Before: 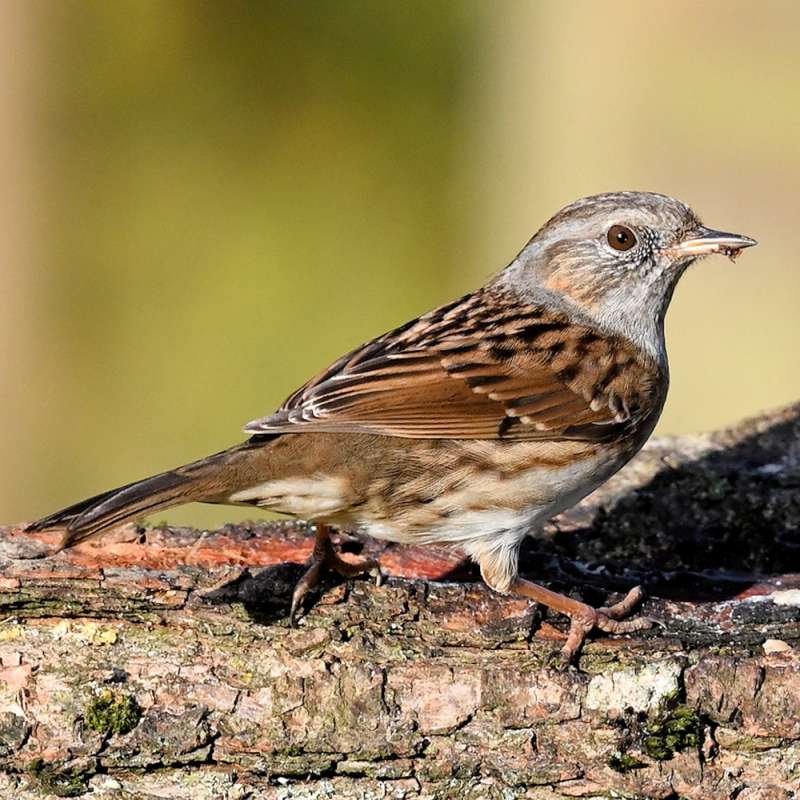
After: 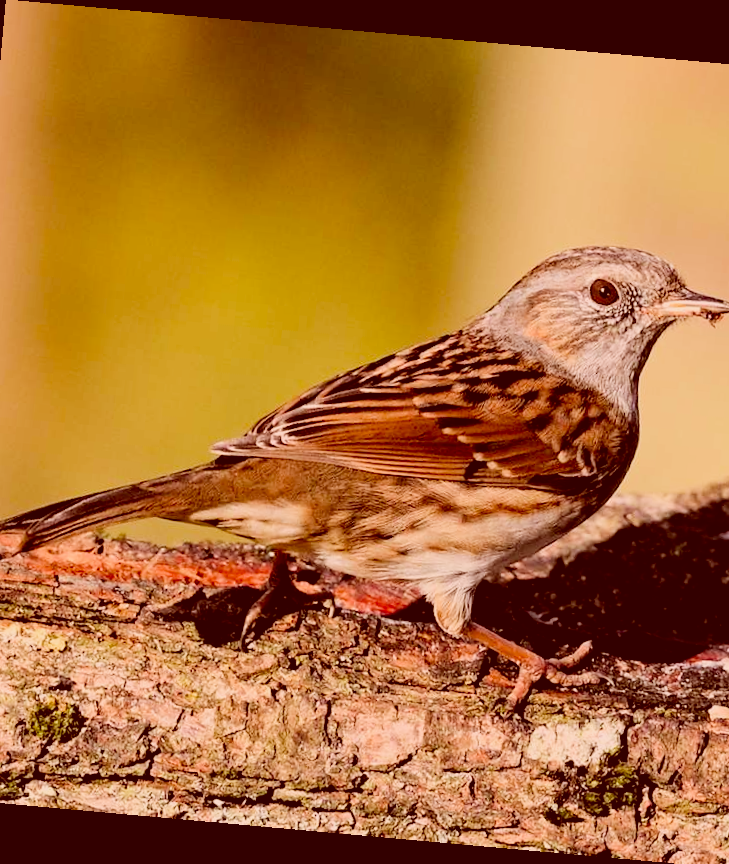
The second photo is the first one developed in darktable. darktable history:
crop: left 7.598%, right 7.873%
rotate and perspective: rotation 5.12°, automatic cropping off
color correction: highlights a* 9.03, highlights b* 8.71, shadows a* 40, shadows b* 40, saturation 0.8
tone equalizer: -8 EV -0.75 EV, -7 EV -0.7 EV, -6 EV -0.6 EV, -5 EV -0.4 EV, -3 EV 0.4 EV, -2 EV 0.6 EV, -1 EV 0.7 EV, +0 EV 0.75 EV, edges refinement/feathering 500, mask exposure compensation -1.57 EV, preserve details no
filmic rgb: black relative exposure -8.79 EV, white relative exposure 4.98 EV, threshold 6 EV, target black luminance 0%, hardness 3.77, latitude 66.34%, contrast 0.822, highlights saturation mix 10%, shadows ↔ highlights balance 20%, add noise in highlights 0.1, color science v4 (2020), iterations of high-quality reconstruction 0, type of noise poissonian, enable highlight reconstruction true
